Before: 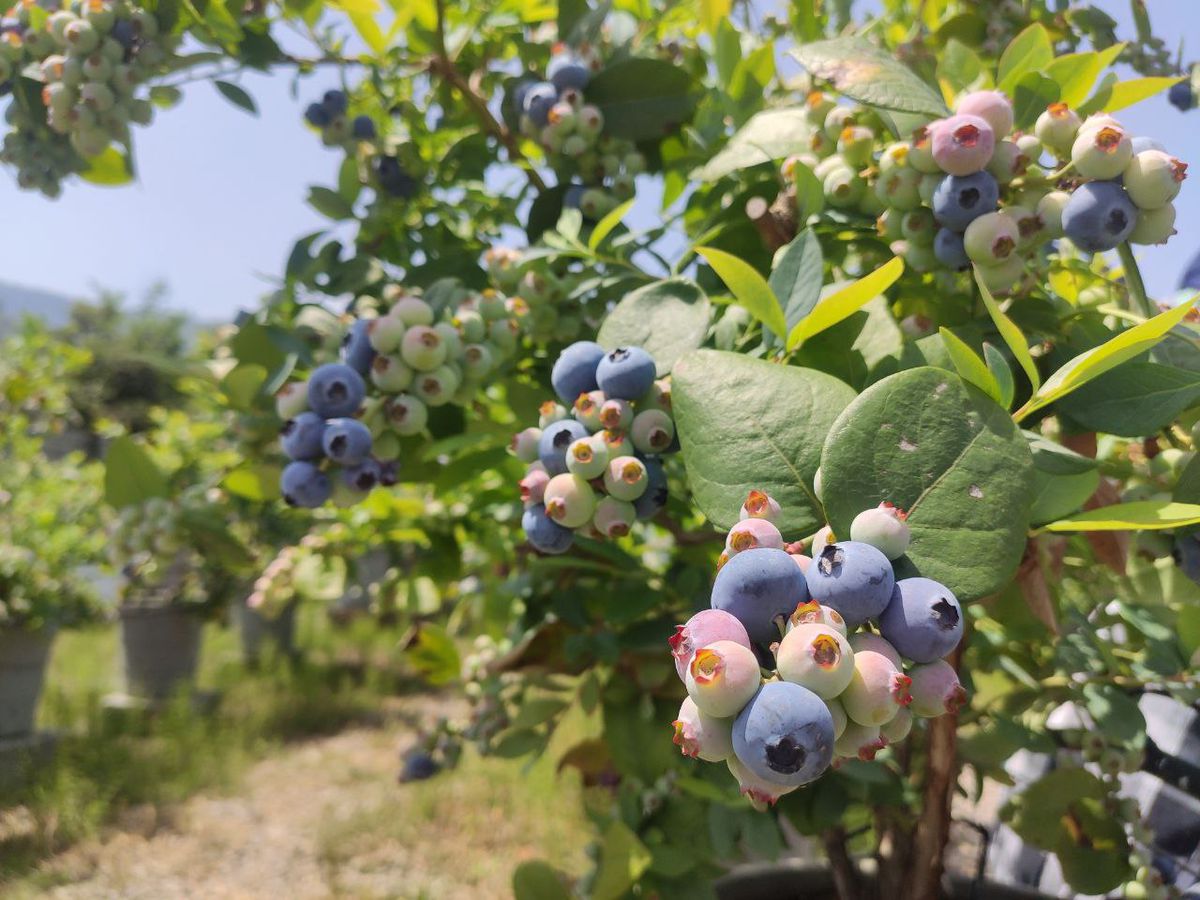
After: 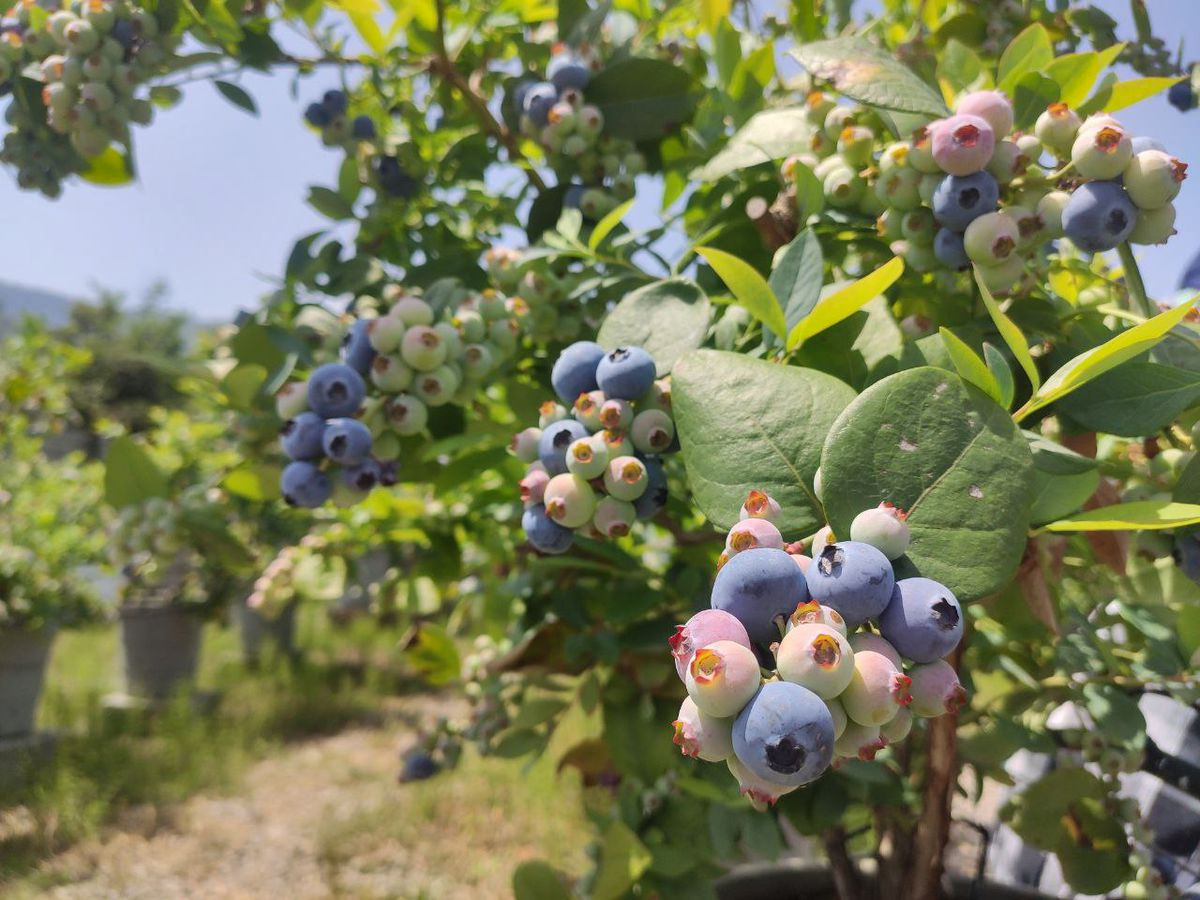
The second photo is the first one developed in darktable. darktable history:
shadows and highlights: shadows 30.61, highlights -63.19, soften with gaussian
